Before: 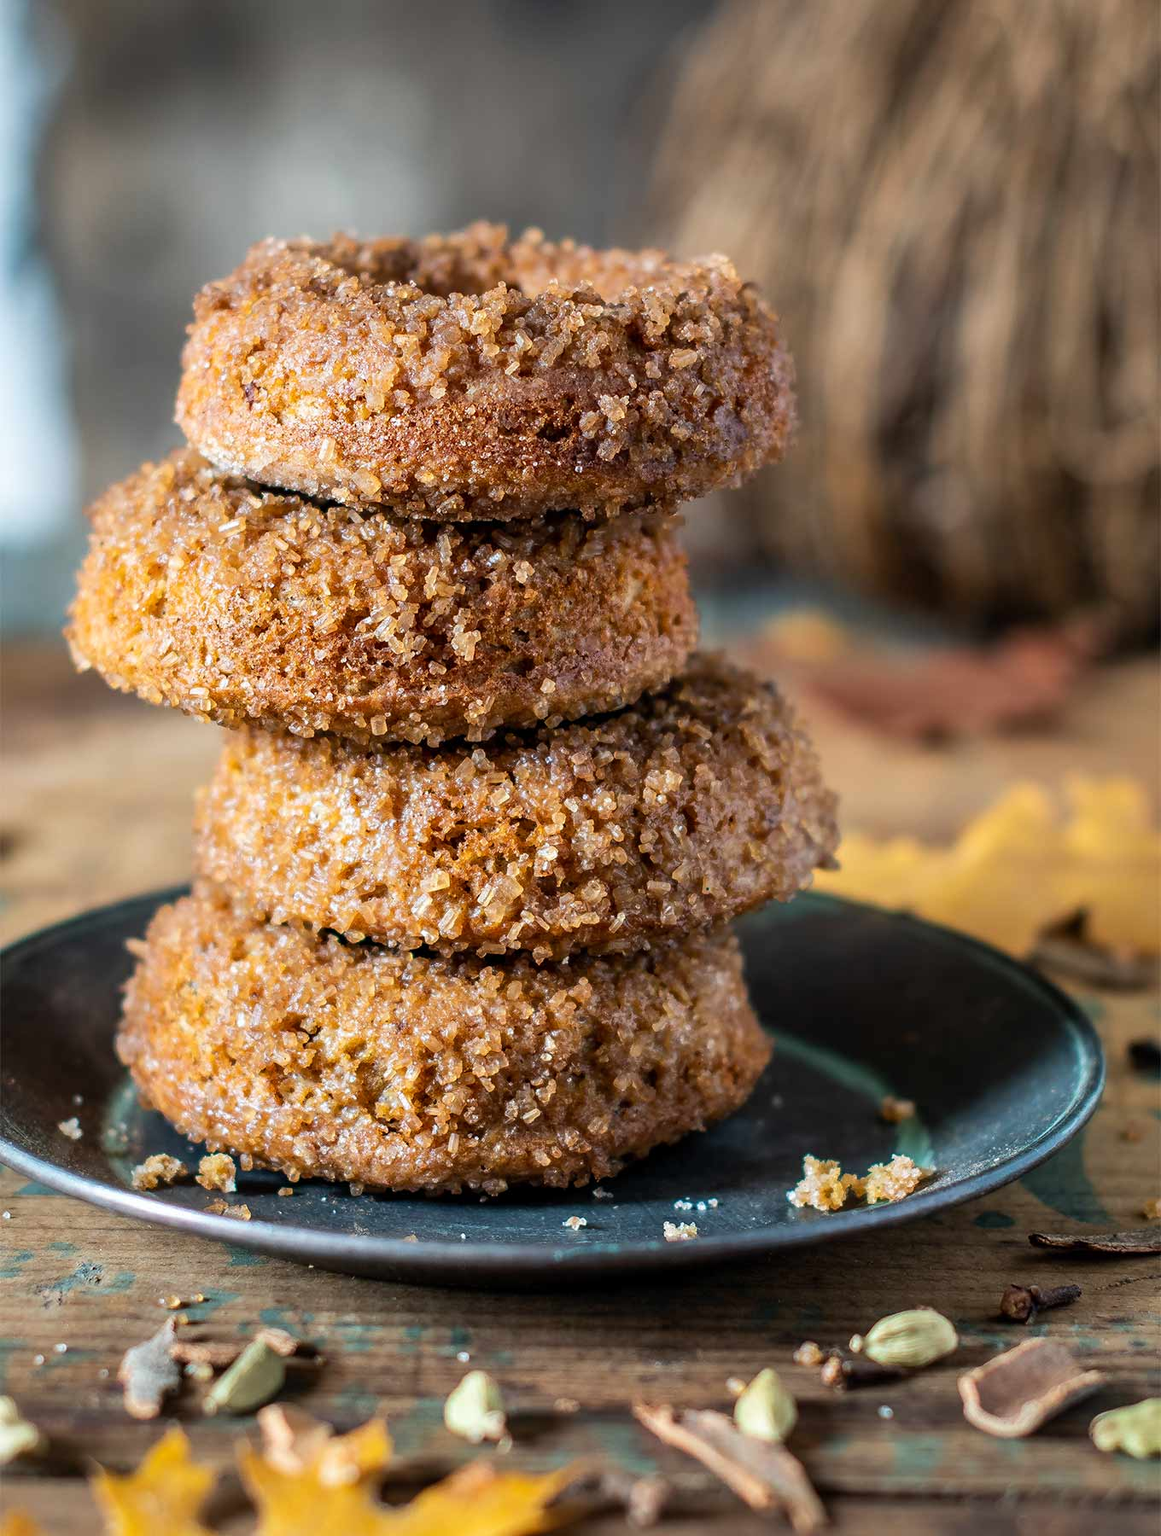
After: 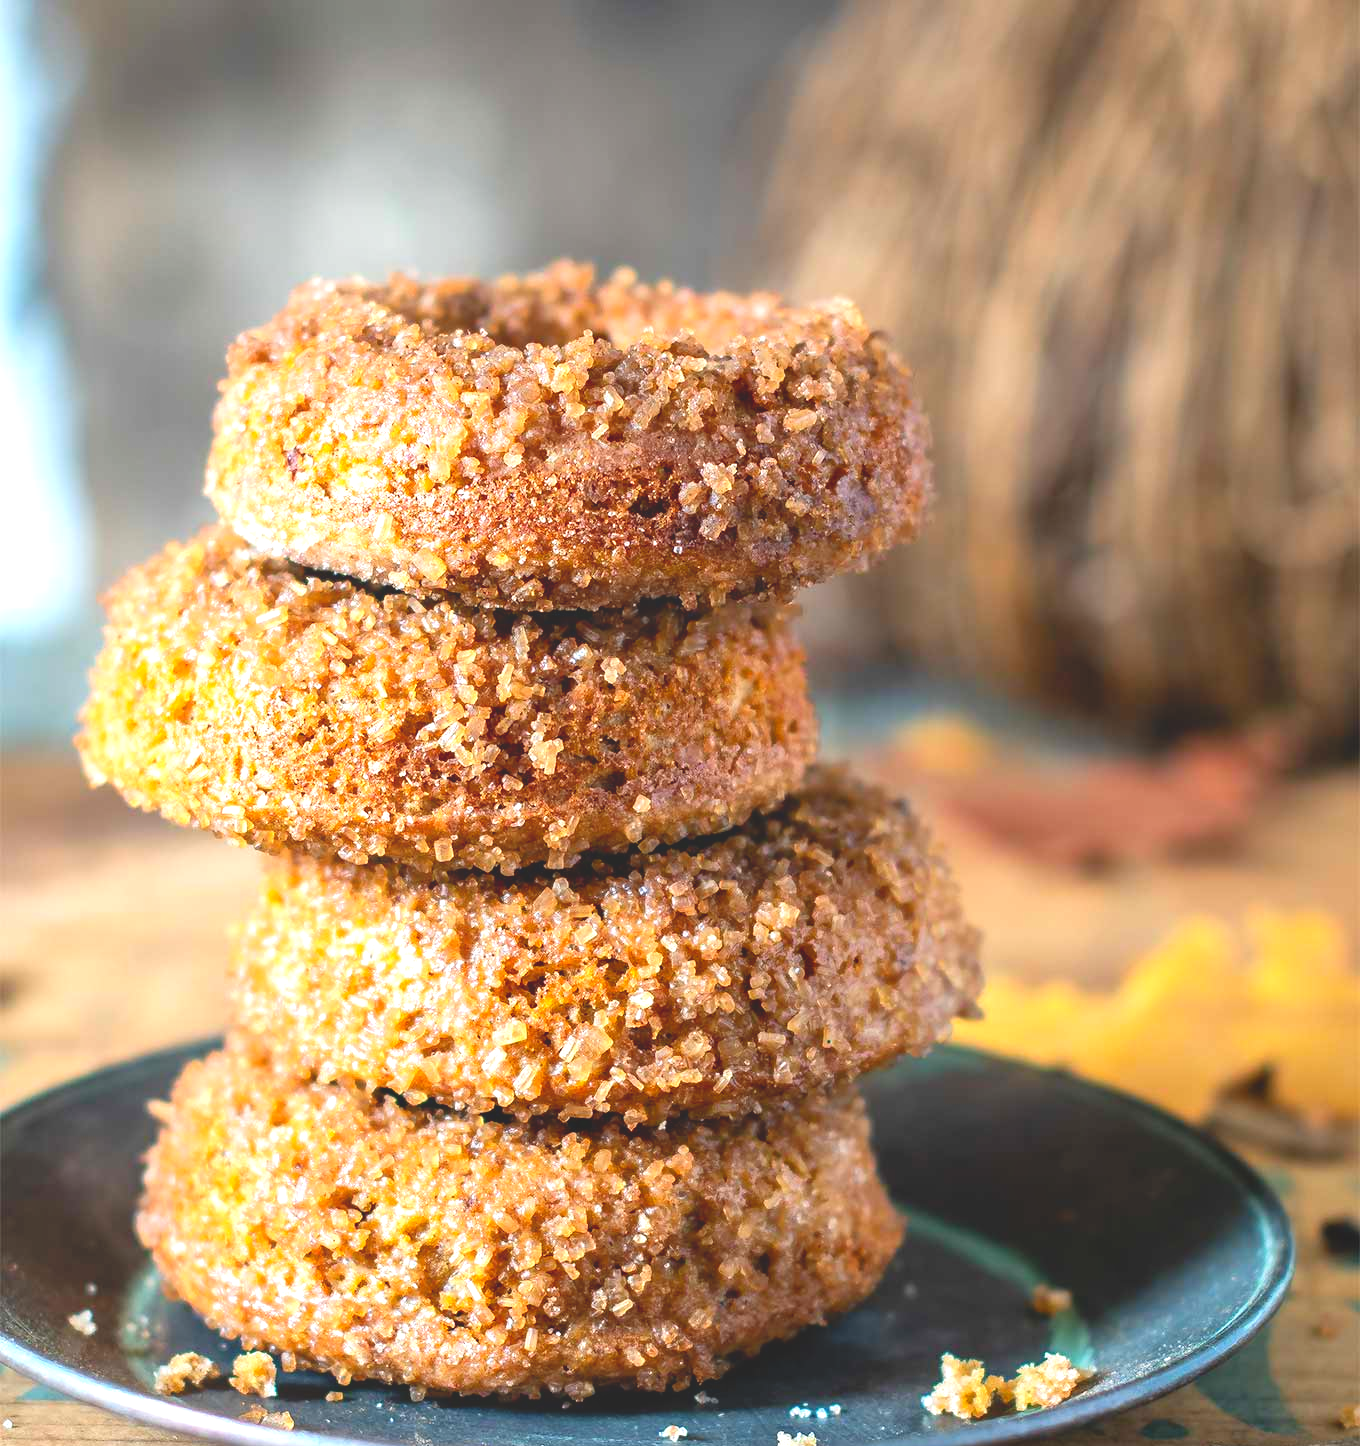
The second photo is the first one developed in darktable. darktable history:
crop: bottom 19.647%
levels: levels [0, 0.374, 0.749]
local contrast: detail 69%
